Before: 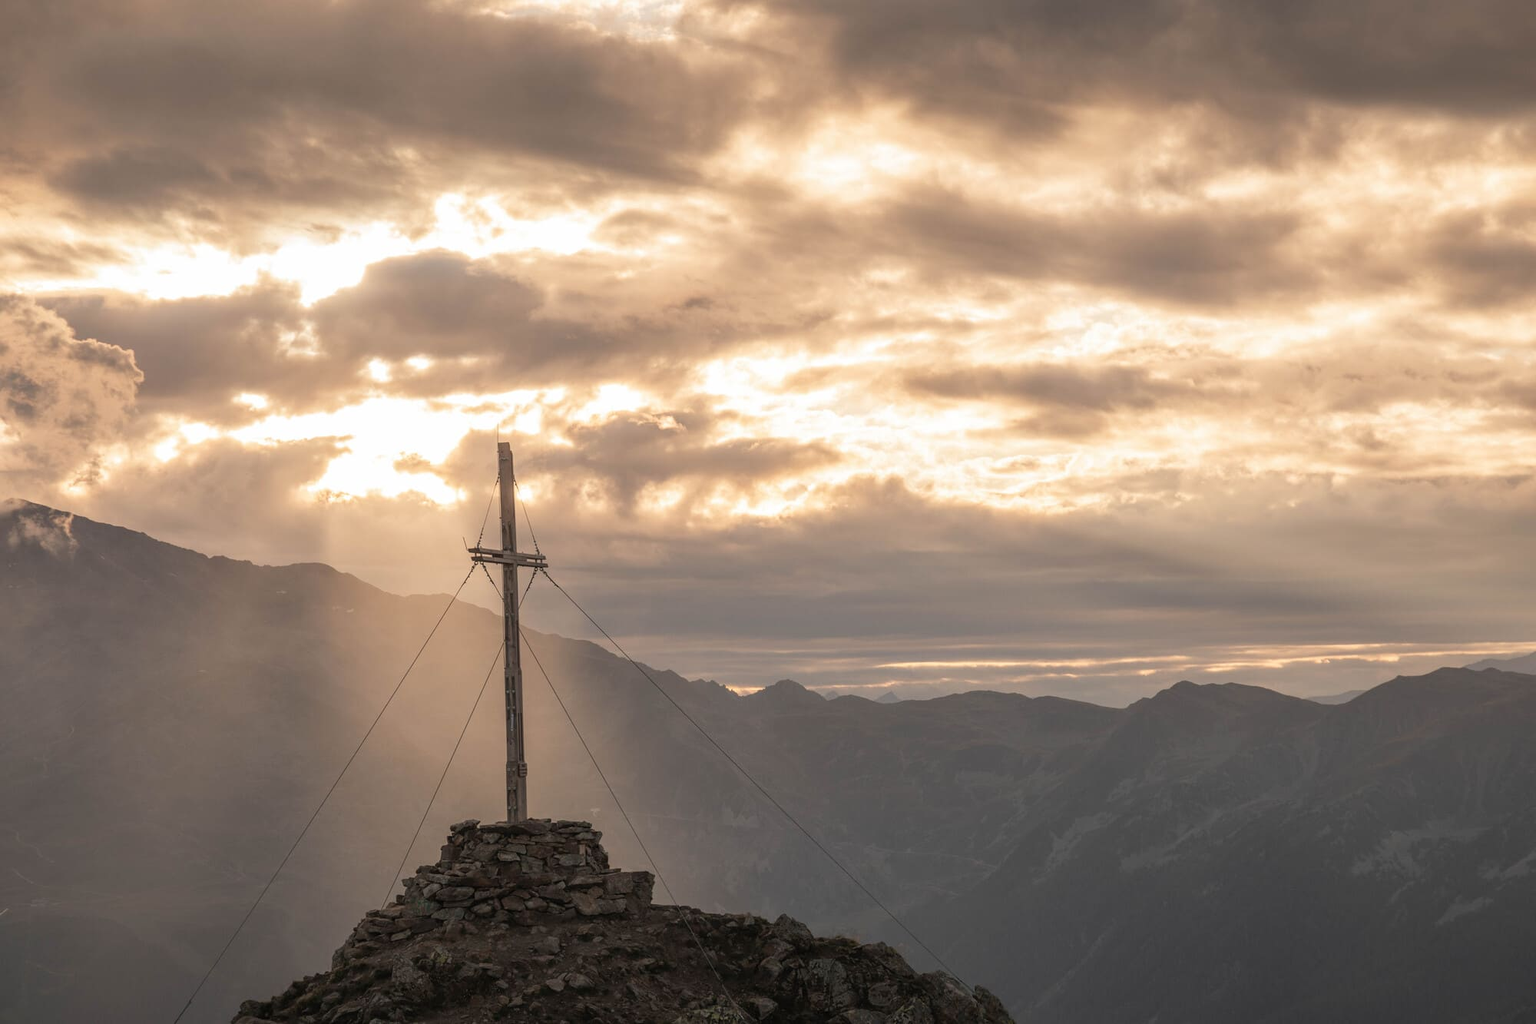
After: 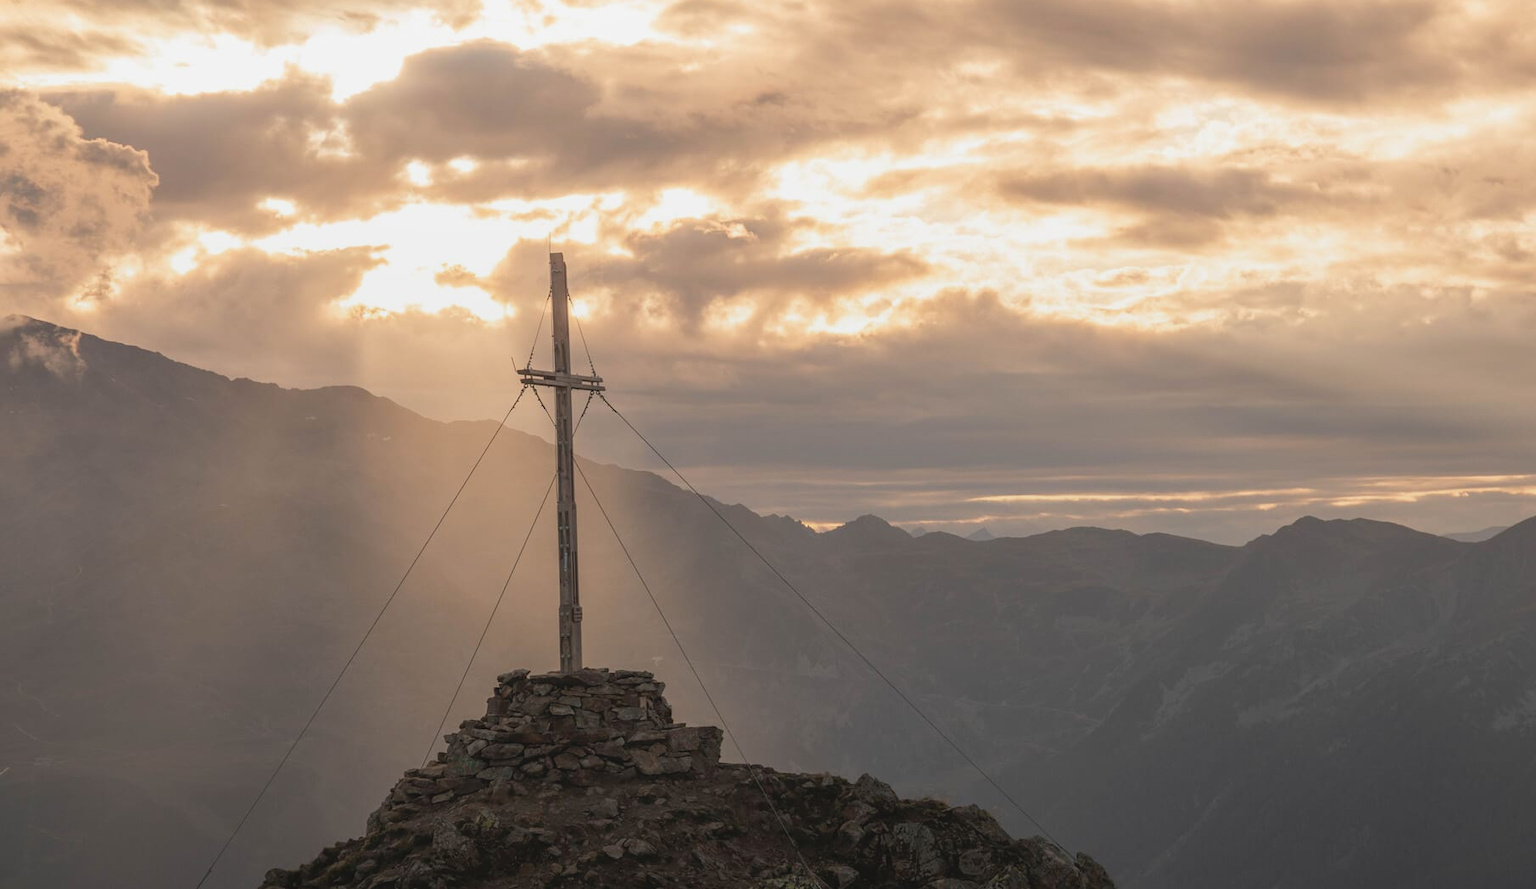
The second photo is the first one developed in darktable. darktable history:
exposure: black level correction 0.001, compensate highlight preservation false
crop: top 20.916%, right 9.437%, bottom 0.316%
local contrast: highlights 68%, shadows 68%, detail 82%, midtone range 0.325
